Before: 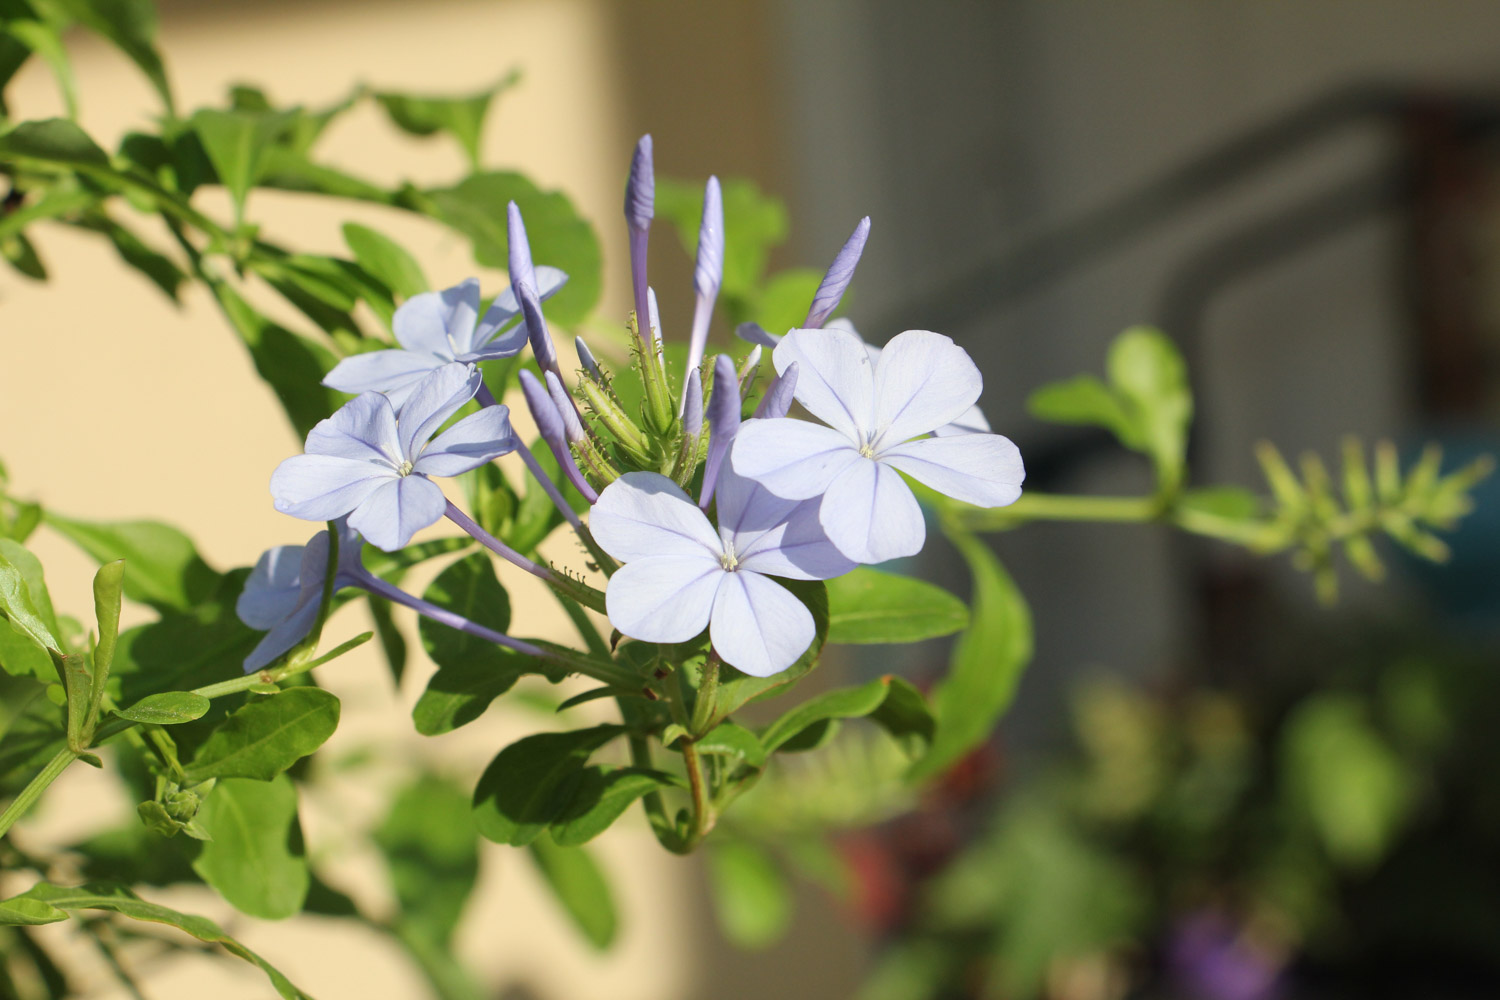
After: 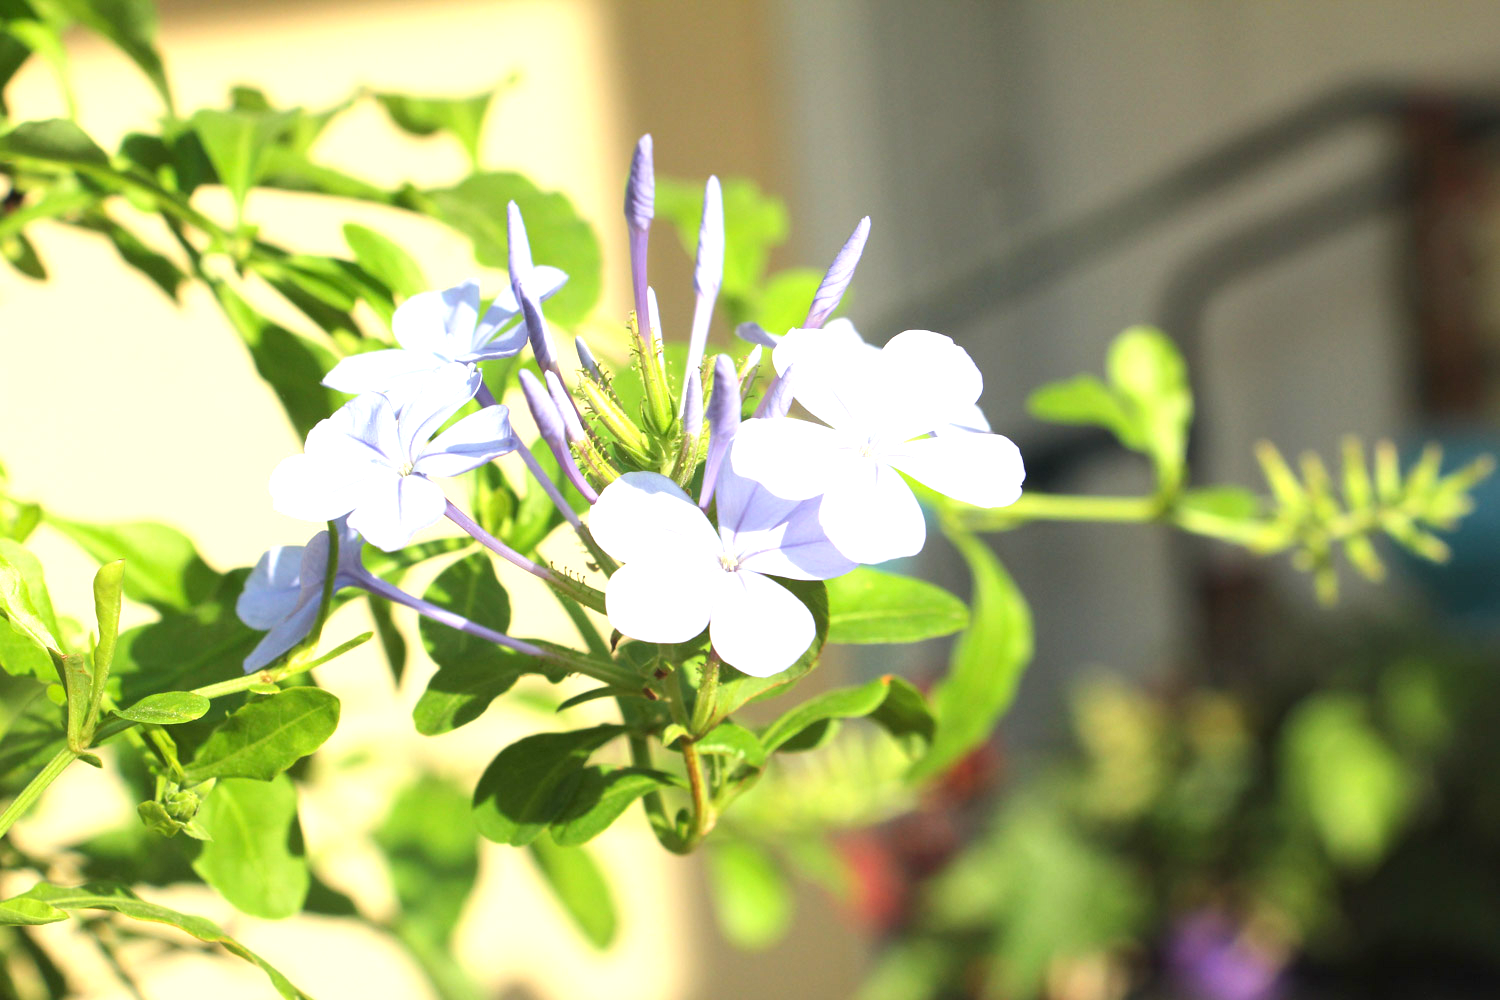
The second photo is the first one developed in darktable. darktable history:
color correction: highlights b* -0.015
contrast brightness saturation: contrast 0.099, brightness 0.031, saturation 0.088
exposure: exposure 1.139 EV, compensate exposure bias true, compensate highlight preservation false
